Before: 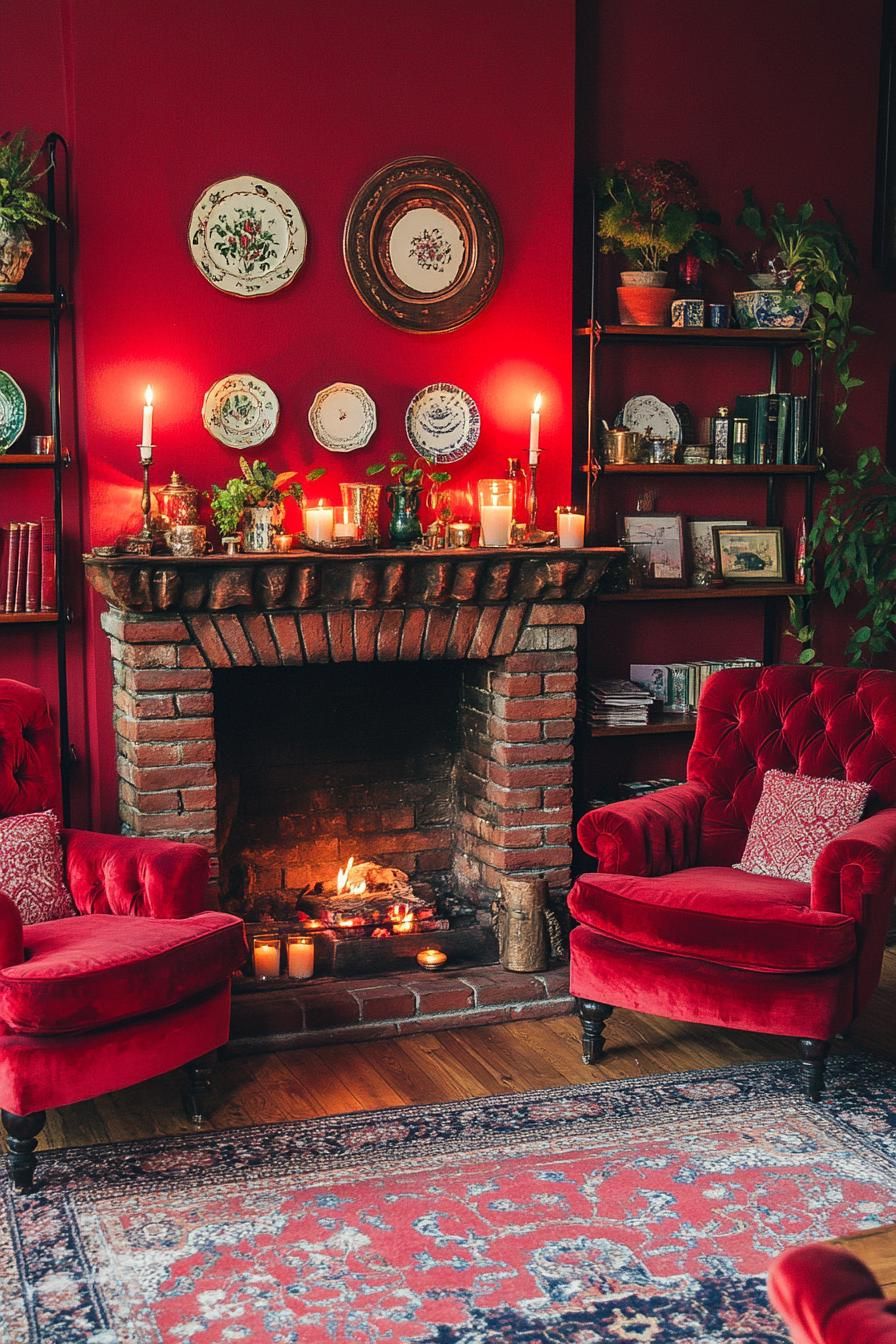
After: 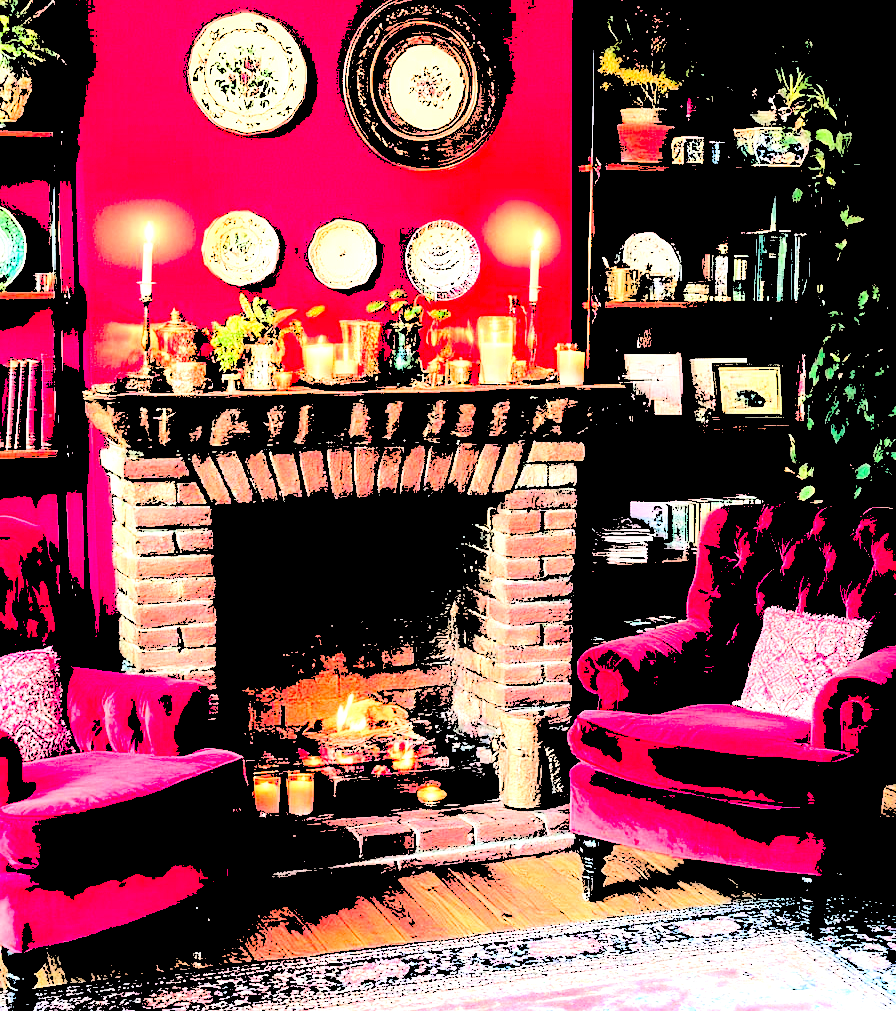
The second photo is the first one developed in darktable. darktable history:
crop and rotate: top 12.164%, bottom 12.55%
levels: white 99.93%, levels [0.246, 0.256, 0.506]
